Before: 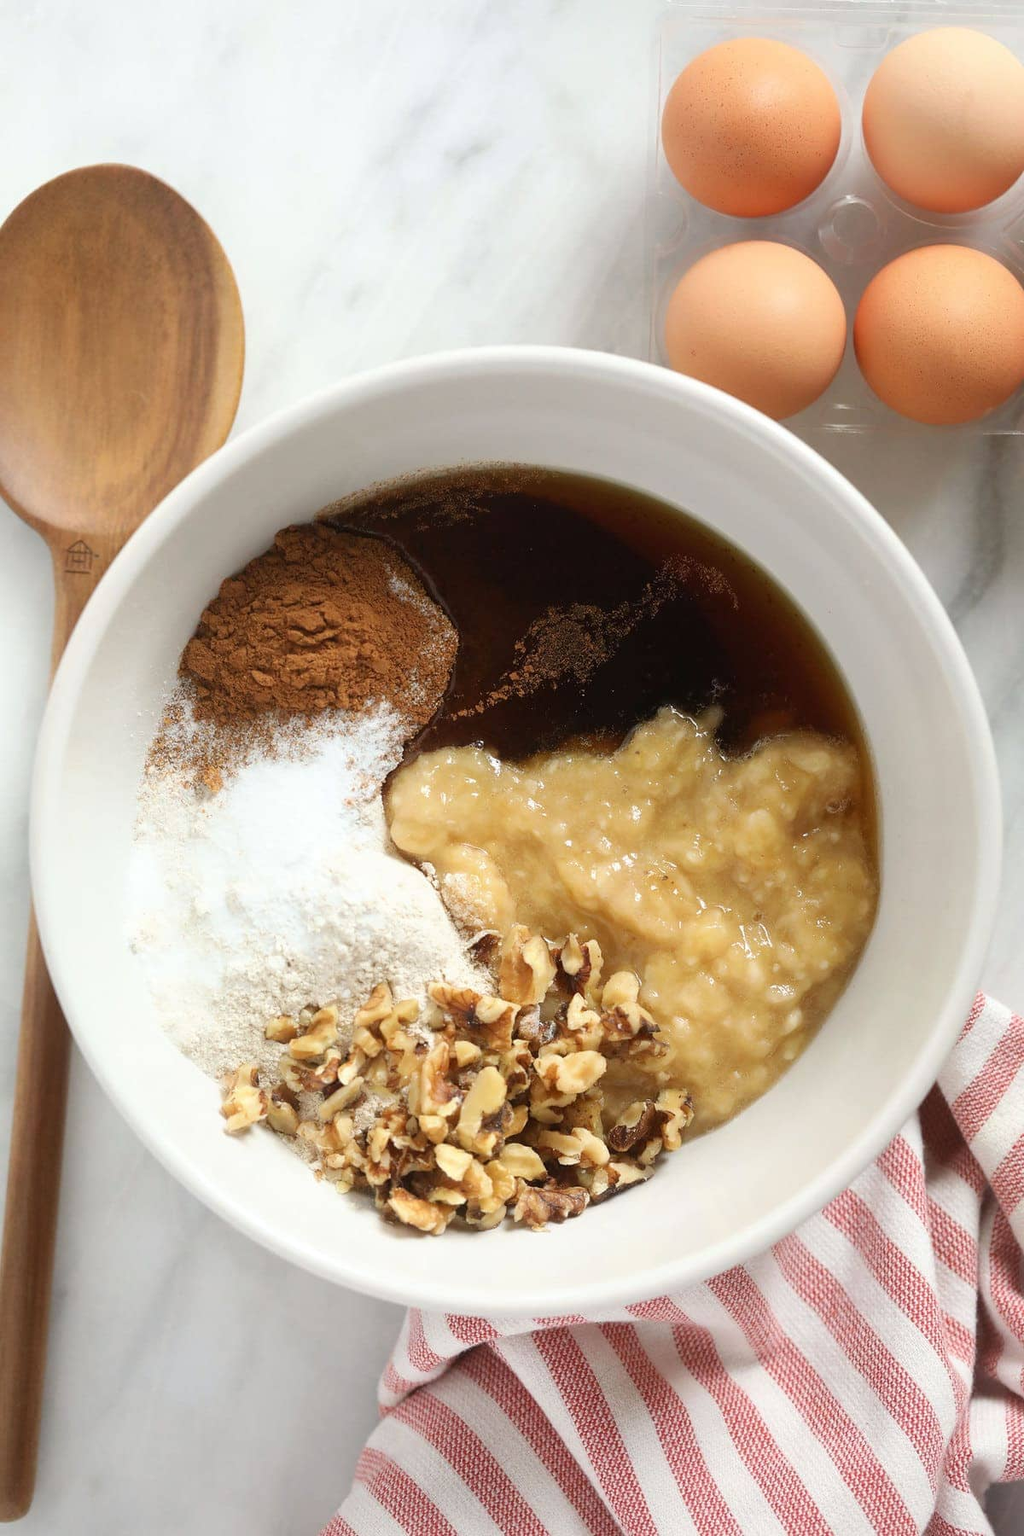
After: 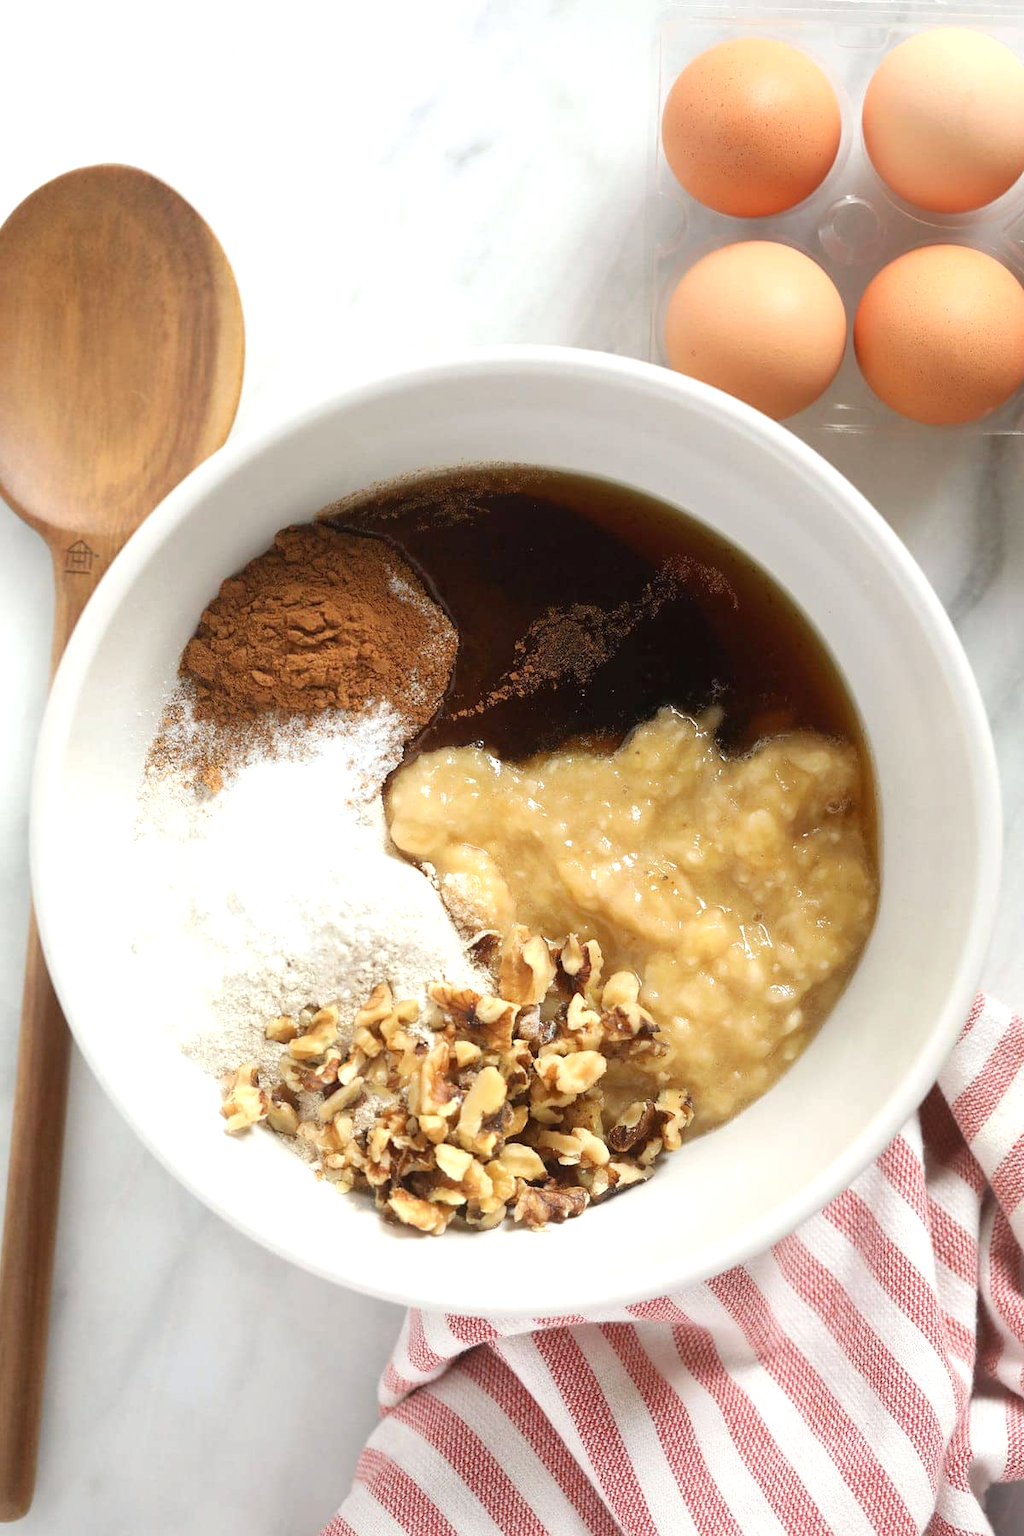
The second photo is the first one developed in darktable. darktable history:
exposure: exposure 0.298 EV, compensate highlight preservation false
